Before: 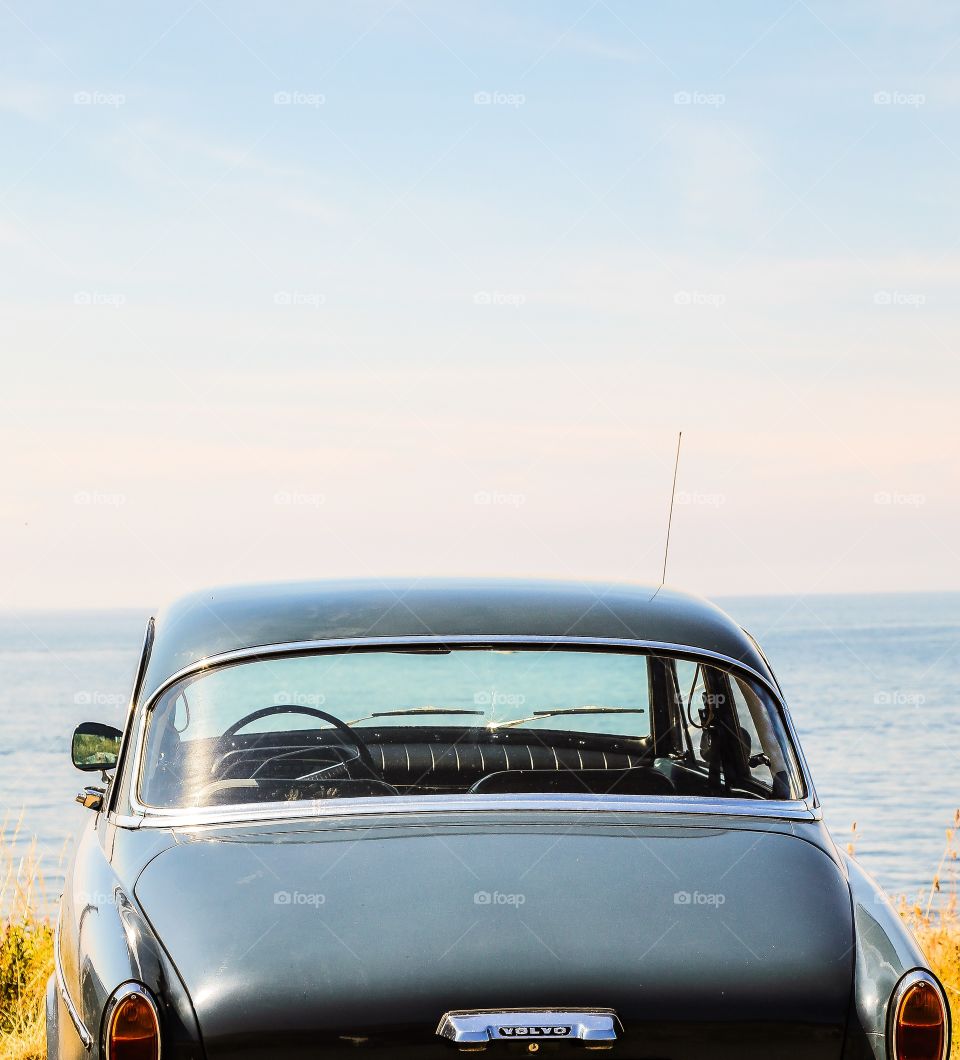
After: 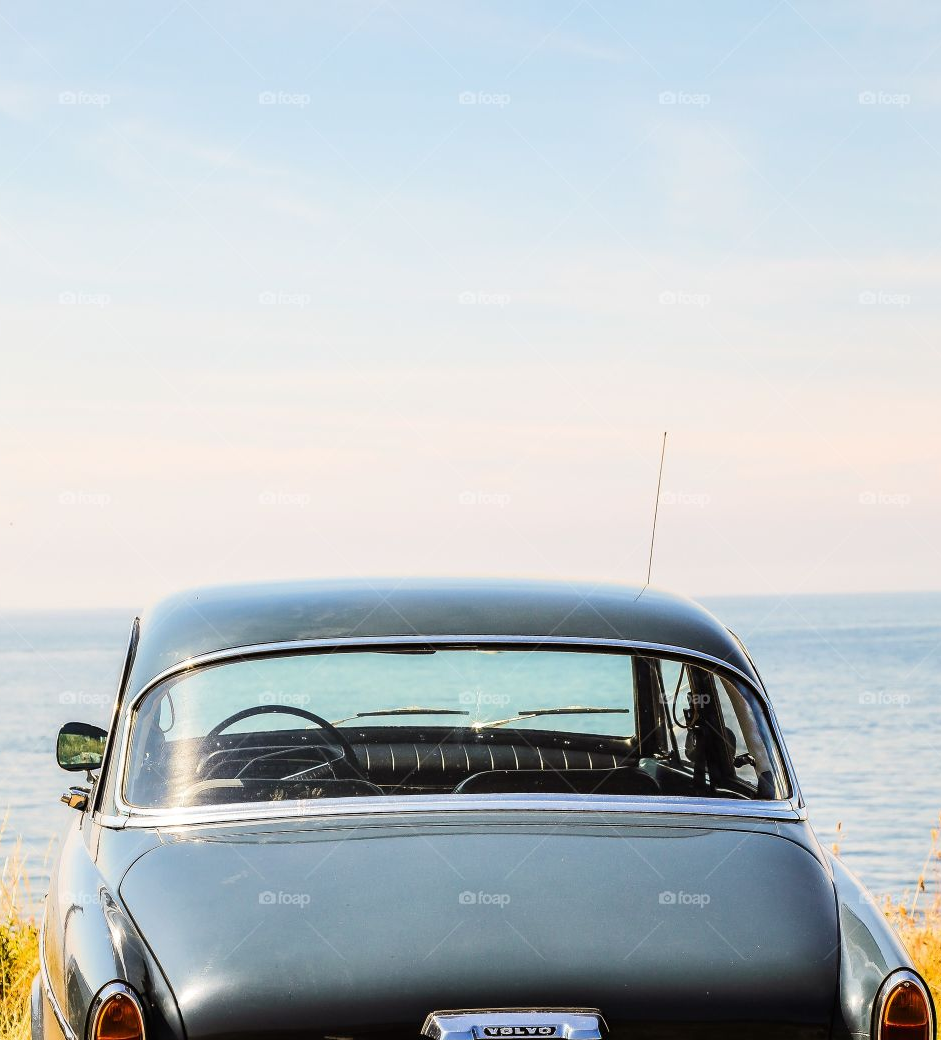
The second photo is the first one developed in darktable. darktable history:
crop: left 1.641%, right 0.283%, bottom 1.833%
